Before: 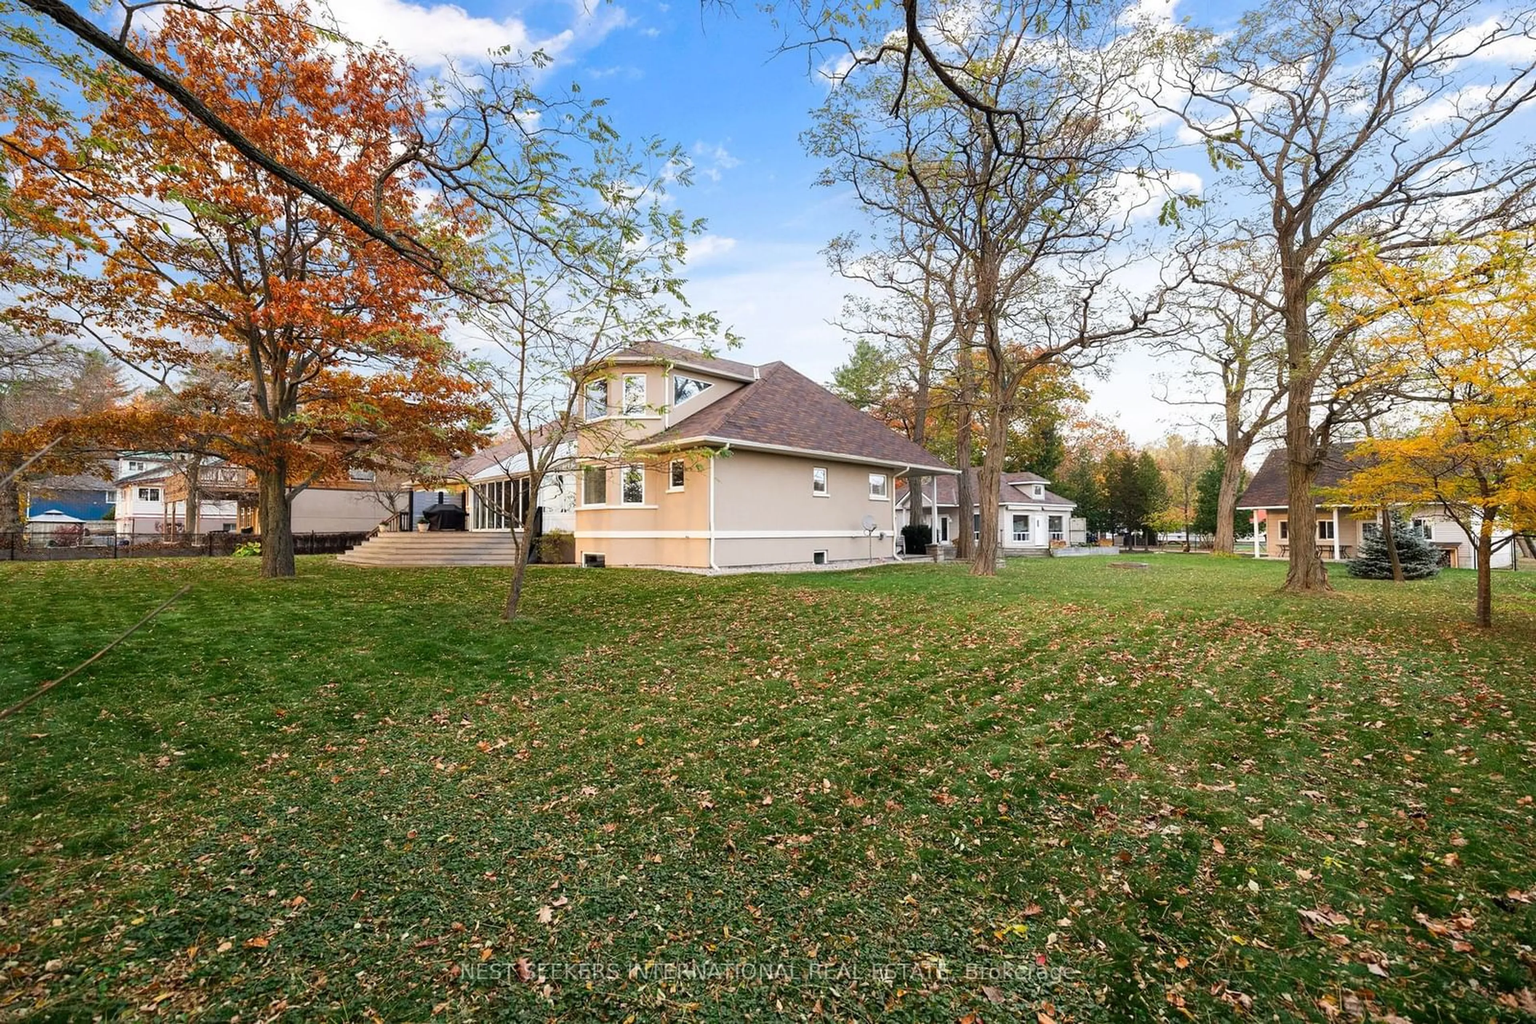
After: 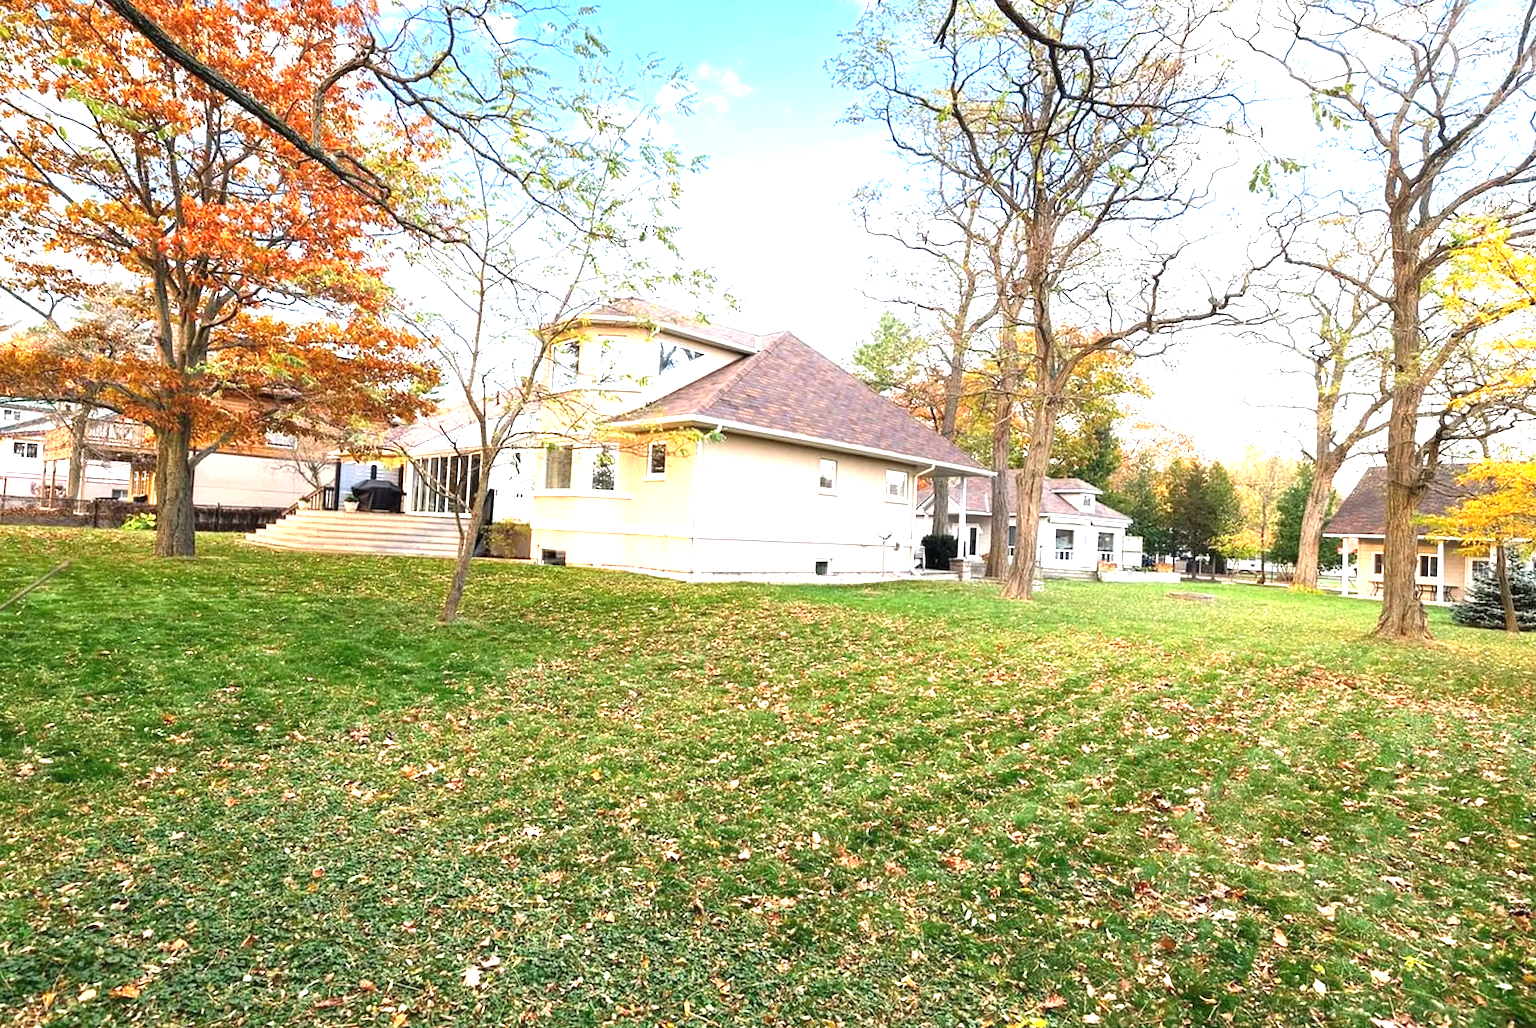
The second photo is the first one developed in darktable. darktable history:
crop and rotate: angle -3.02°, left 5.223%, top 5.203%, right 4.614%, bottom 4.295%
exposure: black level correction 0, exposure 1.408 EV, compensate highlight preservation false
